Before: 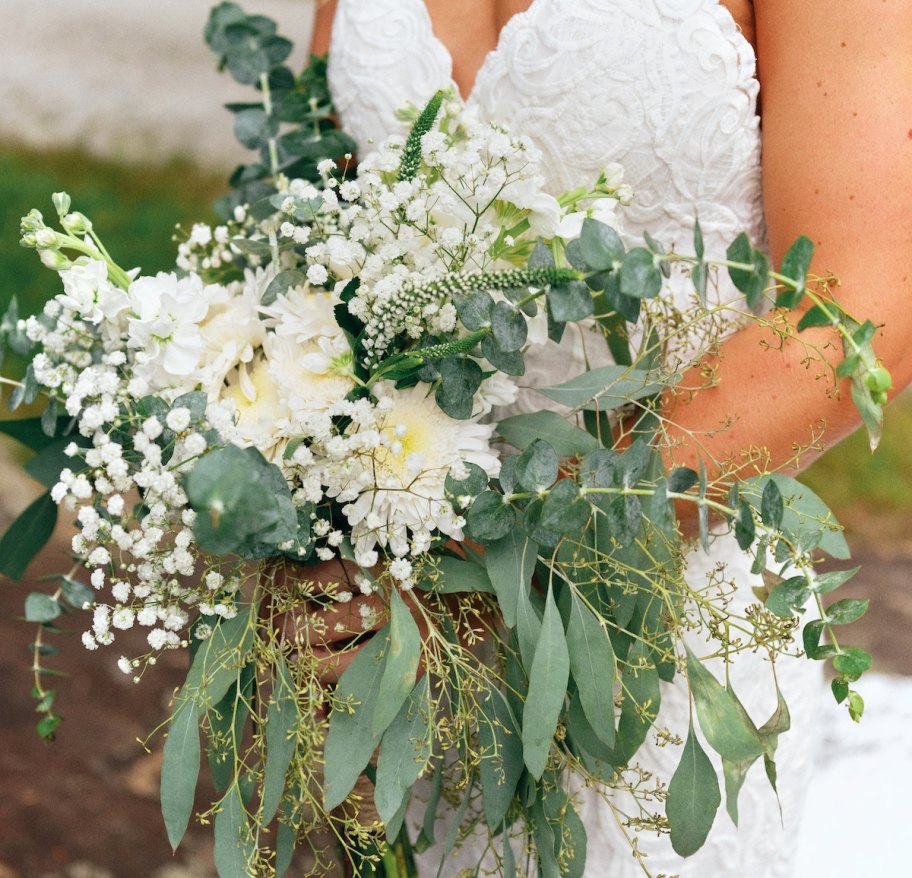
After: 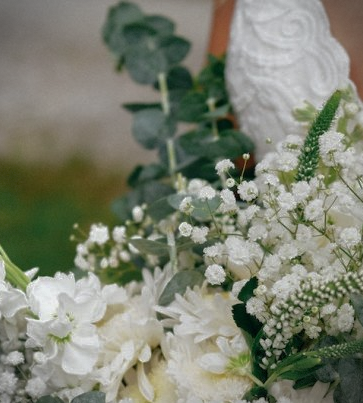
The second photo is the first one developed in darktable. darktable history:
vignetting: fall-off radius 60.84%, brightness -0.575, dithering 8-bit output
base curve: curves: ch0 [(0, 0) (0.841, 0.609) (1, 1)]
crop and rotate: left 11.279%, top 0.057%, right 48.839%, bottom 54.027%
